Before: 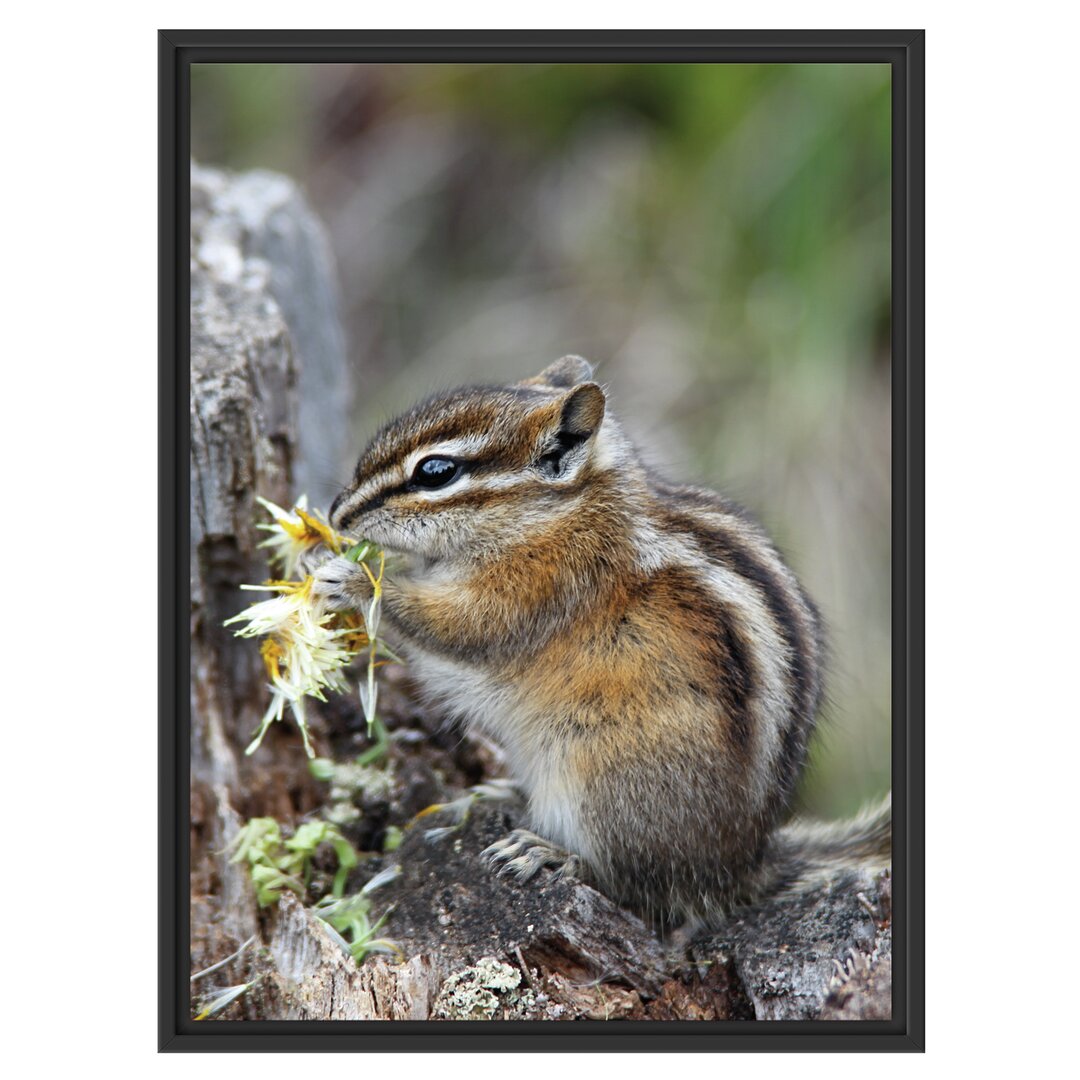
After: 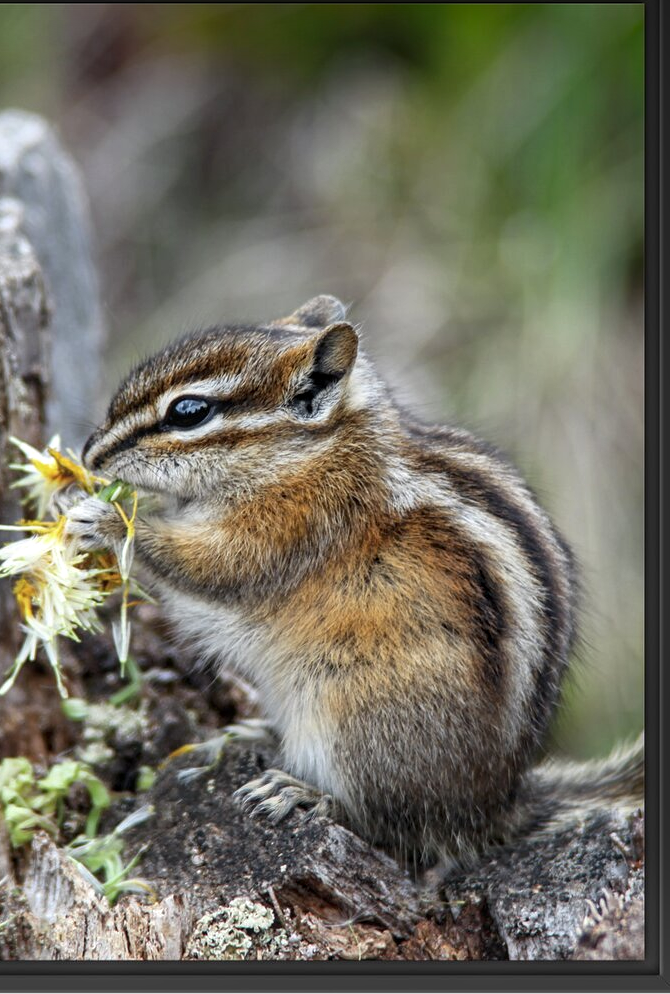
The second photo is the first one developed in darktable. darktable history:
crop and rotate: left 23.037%, top 5.625%, right 14.883%, bottom 2.292%
local contrast: on, module defaults
shadows and highlights: shadows -68.39, highlights 36.04, soften with gaussian
